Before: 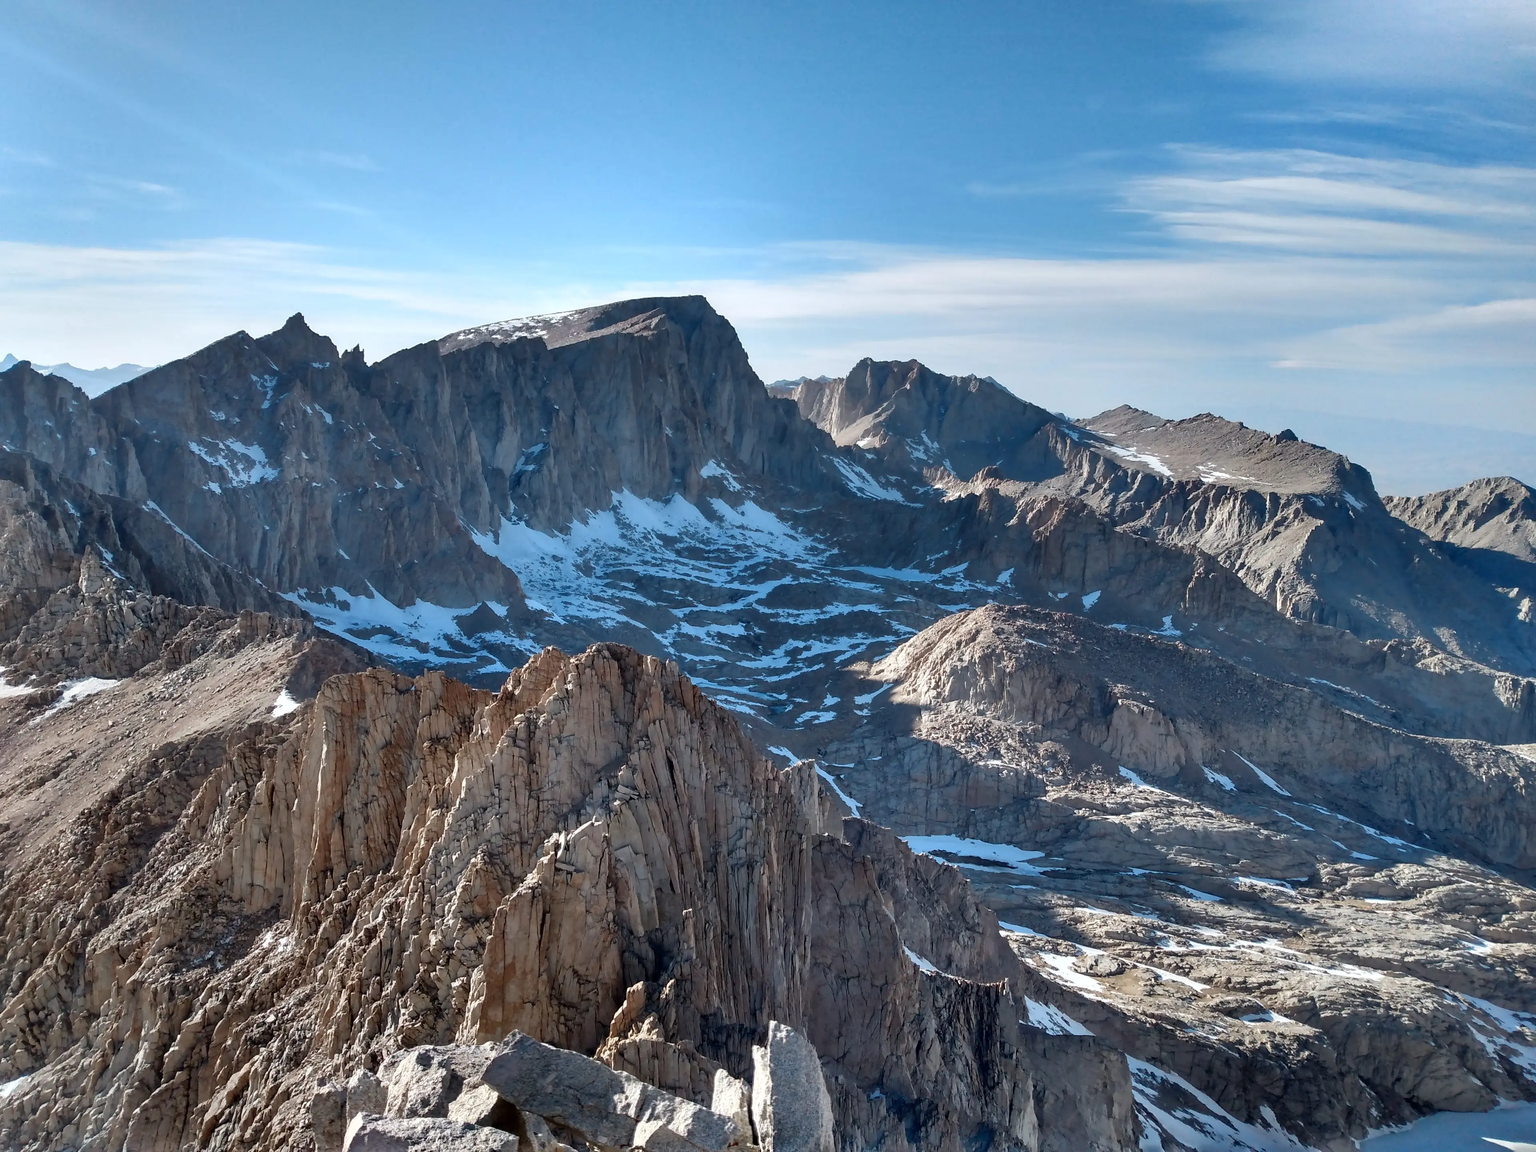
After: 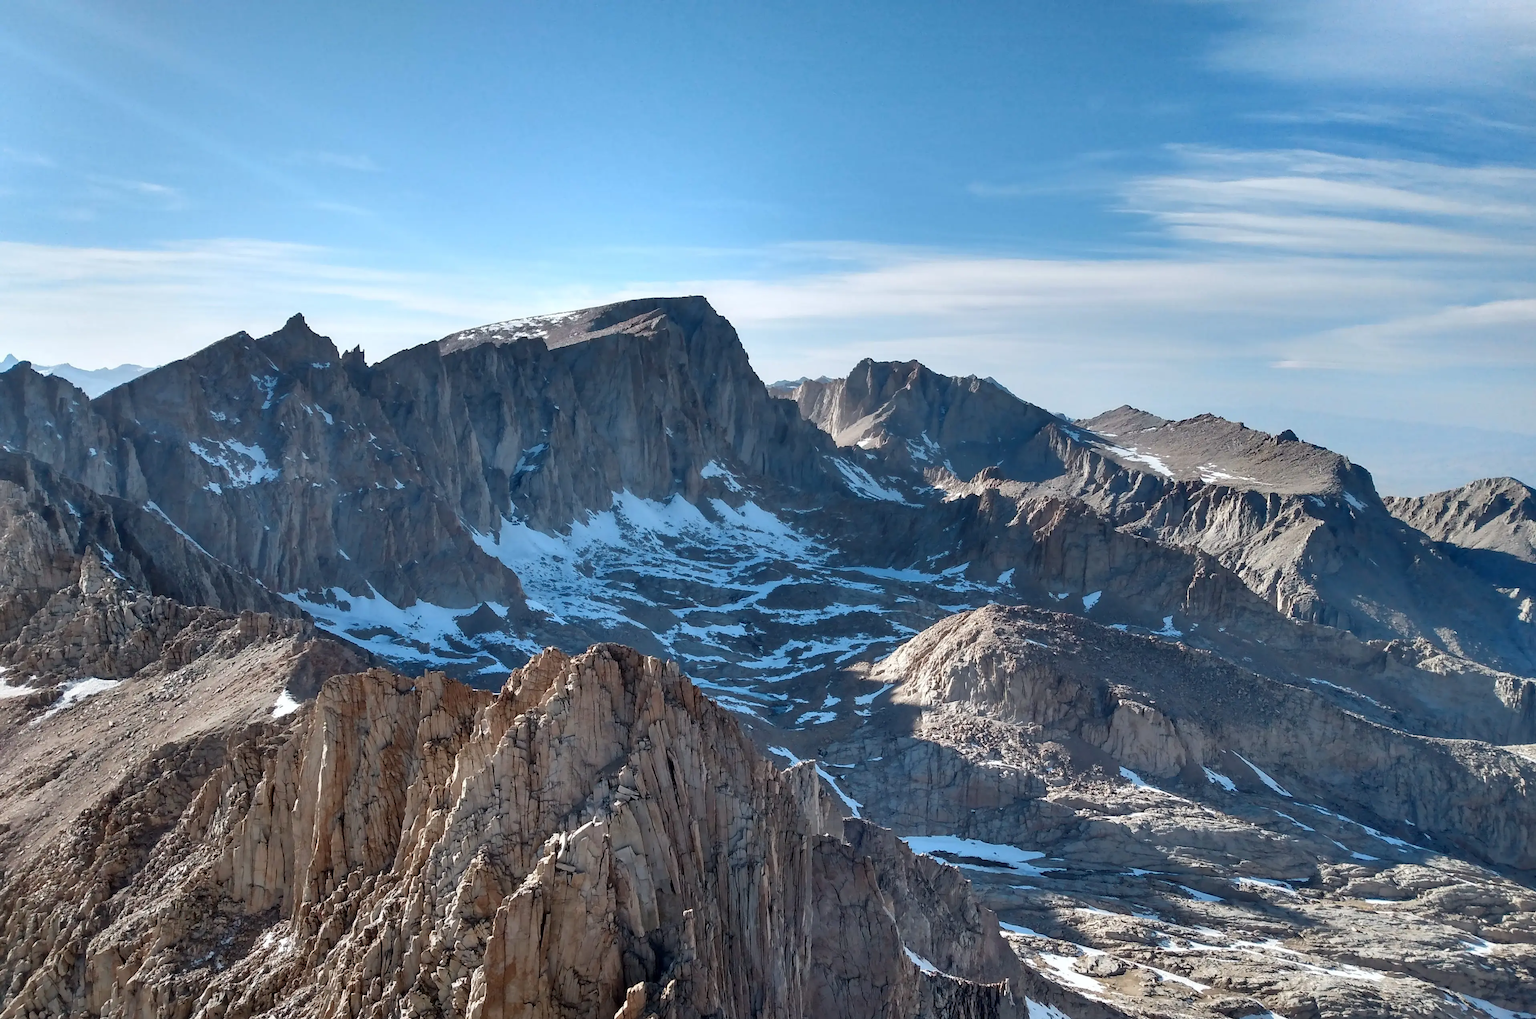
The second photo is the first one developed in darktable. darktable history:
crop and rotate: top 0%, bottom 11.471%
